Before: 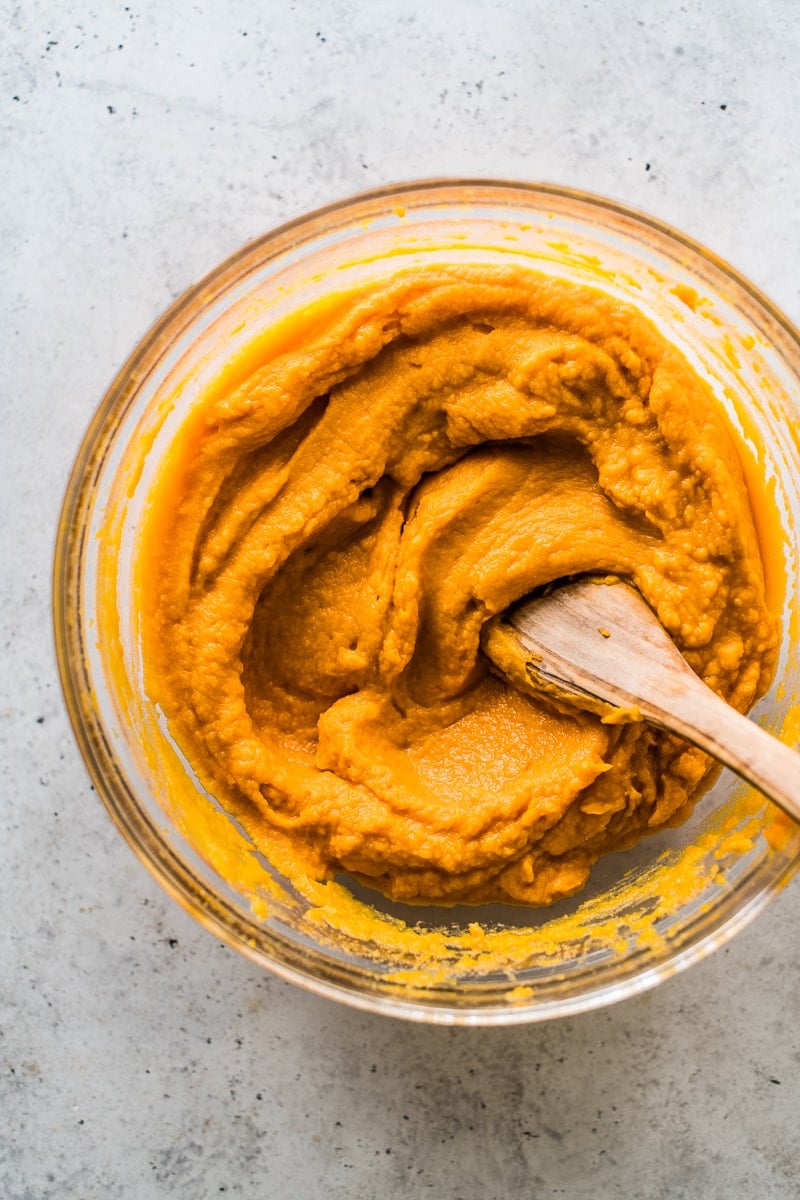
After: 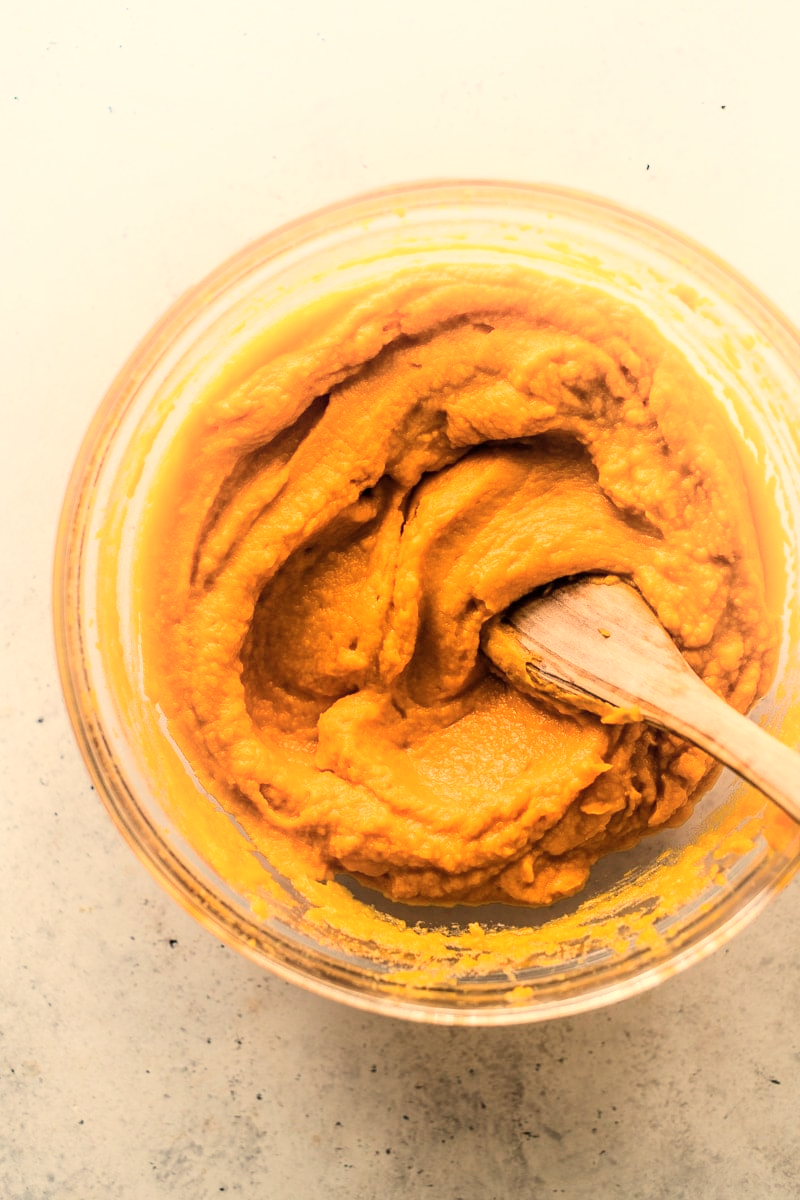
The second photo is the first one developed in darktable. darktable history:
shadows and highlights: highlights 70.7, soften with gaussian
white balance: red 1.138, green 0.996, blue 0.812
